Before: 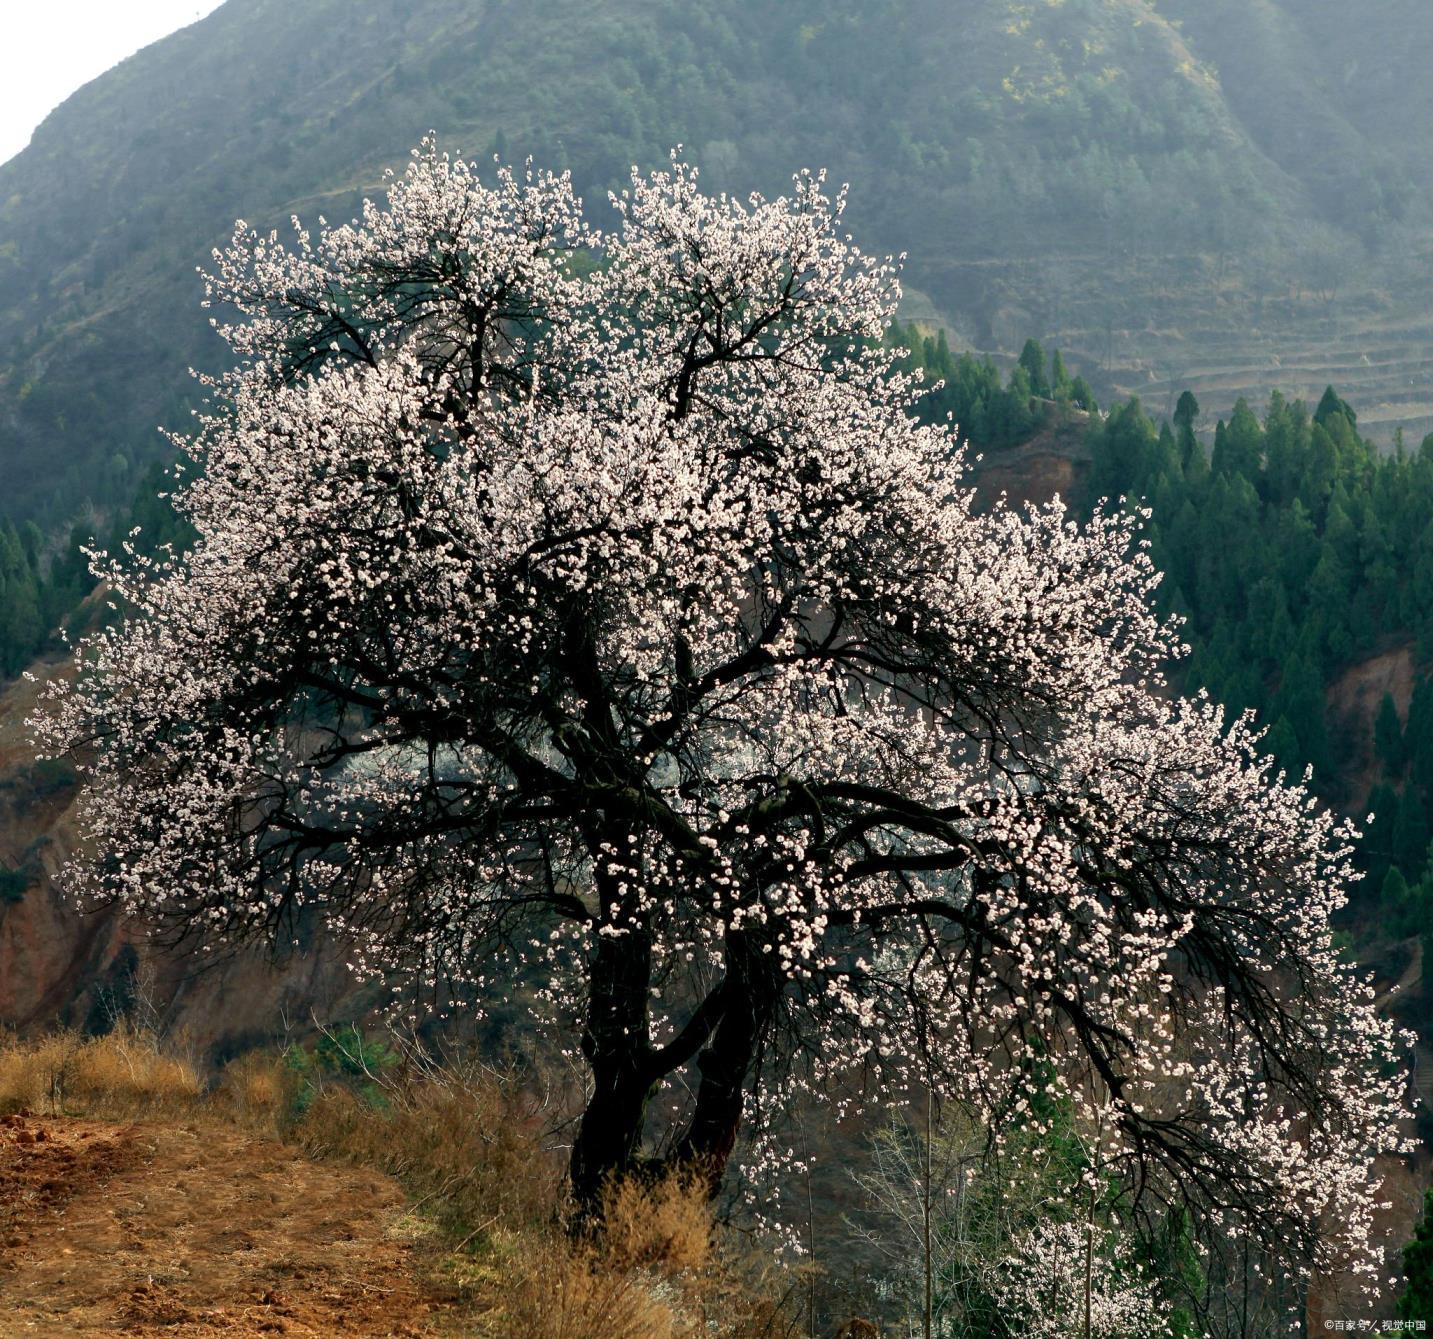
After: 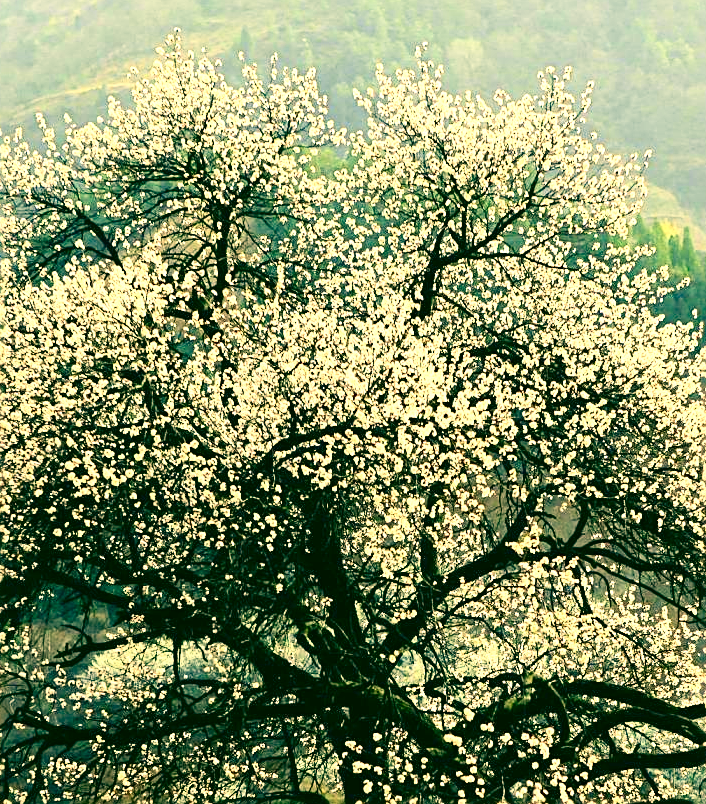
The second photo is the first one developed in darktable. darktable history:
contrast brightness saturation: contrast 0.2, brightness 0.16, saturation 0.22
color correction: highlights a* 5.62, highlights b* 33.57, shadows a* -25.86, shadows b* 4.02
exposure: black level correction 0, exposure 1.3 EV, compensate highlight preservation false
crop: left 17.835%, top 7.675%, right 32.881%, bottom 32.213%
sharpen: on, module defaults
